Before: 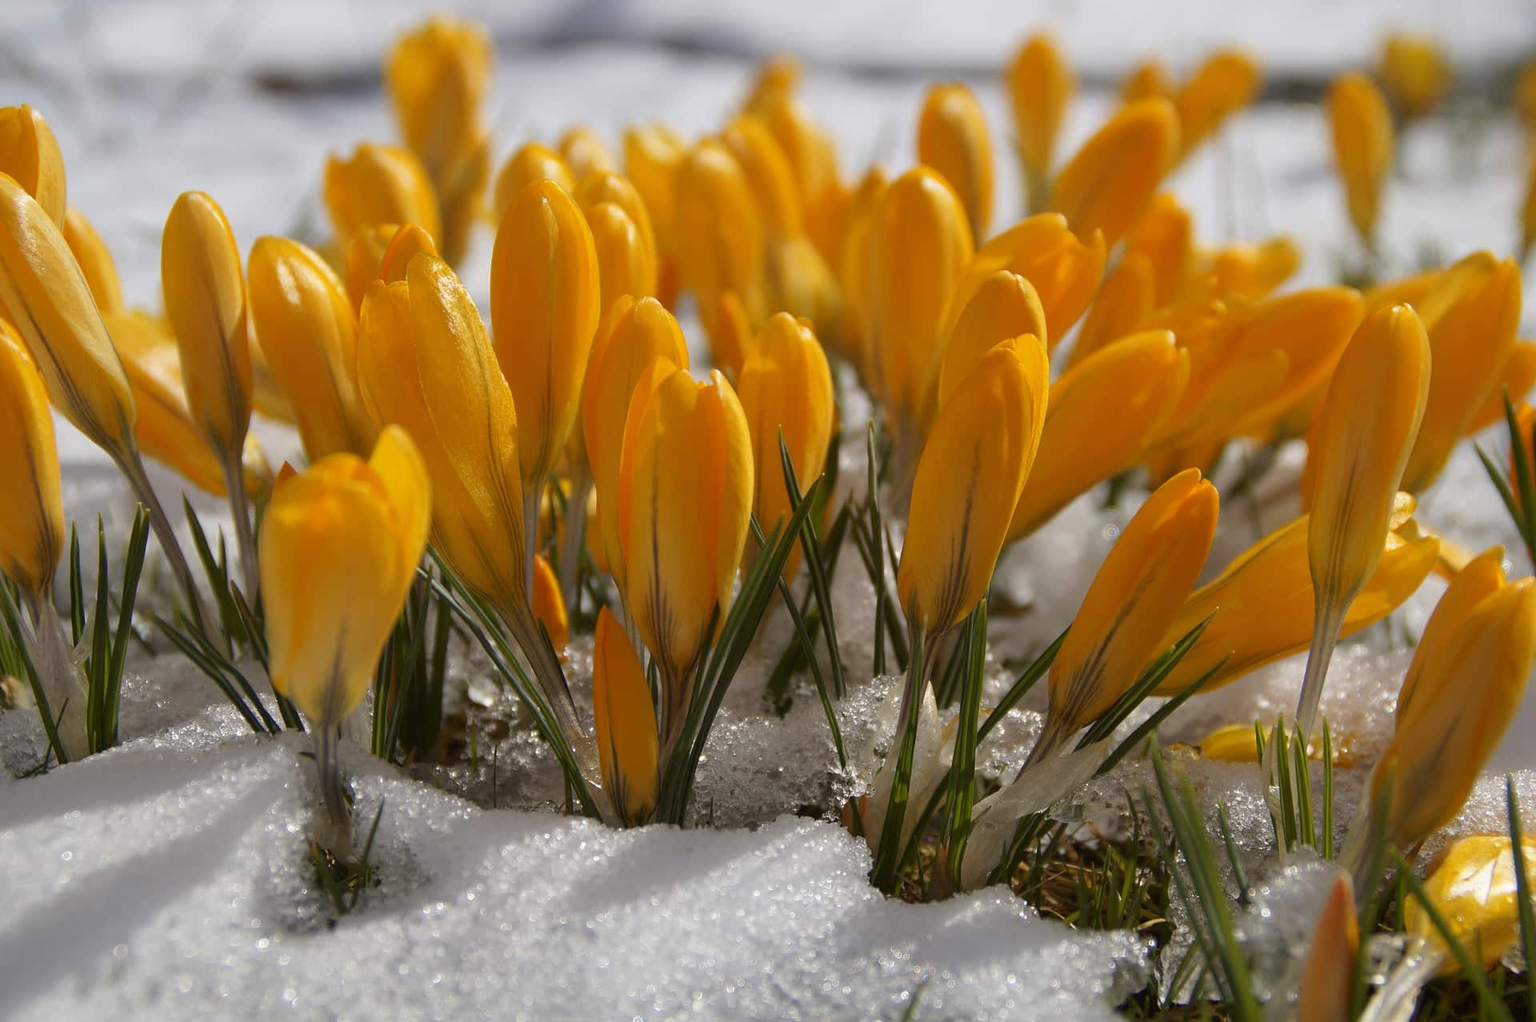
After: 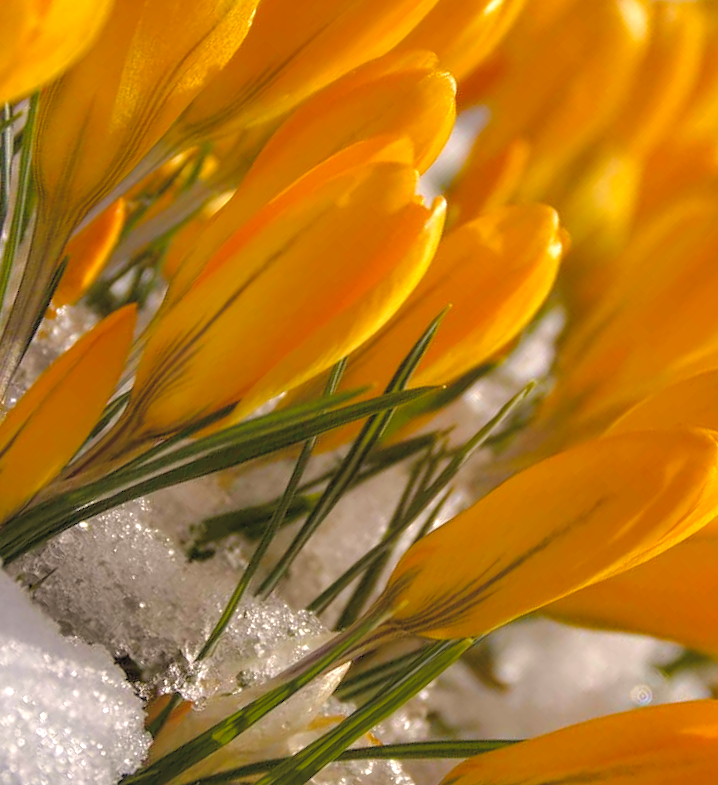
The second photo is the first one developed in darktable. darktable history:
shadows and highlights: low approximation 0.01, soften with gaussian
local contrast: on, module defaults
crop and rotate: angle -45.96°, top 16.18%, right 0.92%, bottom 11.648%
color correction: highlights a* 5.43, highlights b* 5.3, shadows a* -4.5, shadows b* -5.02
color balance rgb: power › chroma 0.32%, power › hue 24.55°, linear chroma grading › shadows -7.251%, linear chroma grading › highlights -6.755%, linear chroma grading › global chroma -10.034%, linear chroma grading › mid-tones -8.287%, perceptual saturation grading › global saturation 39.379%, perceptual saturation grading › highlights -24.967%, perceptual saturation grading › mid-tones 35.535%, perceptual saturation grading › shadows 35.261%, global vibrance 20%
tone curve: curves: ch0 [(0, 0) (0.004, 0.008) (0.077, 0.156) (0.169, 0.29) (0.774, 0.774) (1, 1)], color space Lab, independent channels, preserve colors none
exposure: exposure 0.376 EV, compensate highlight preservation false
